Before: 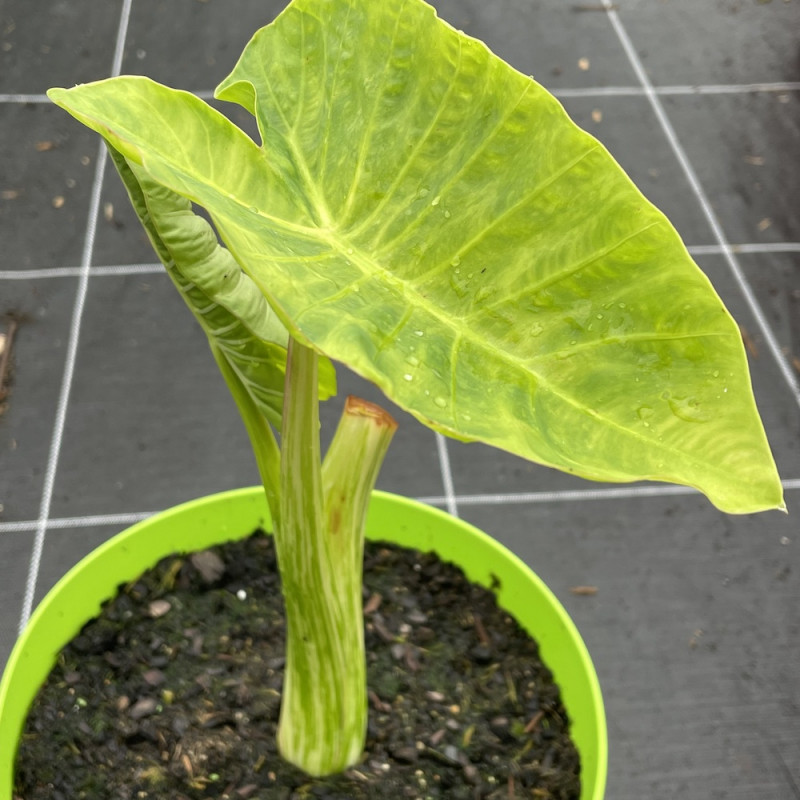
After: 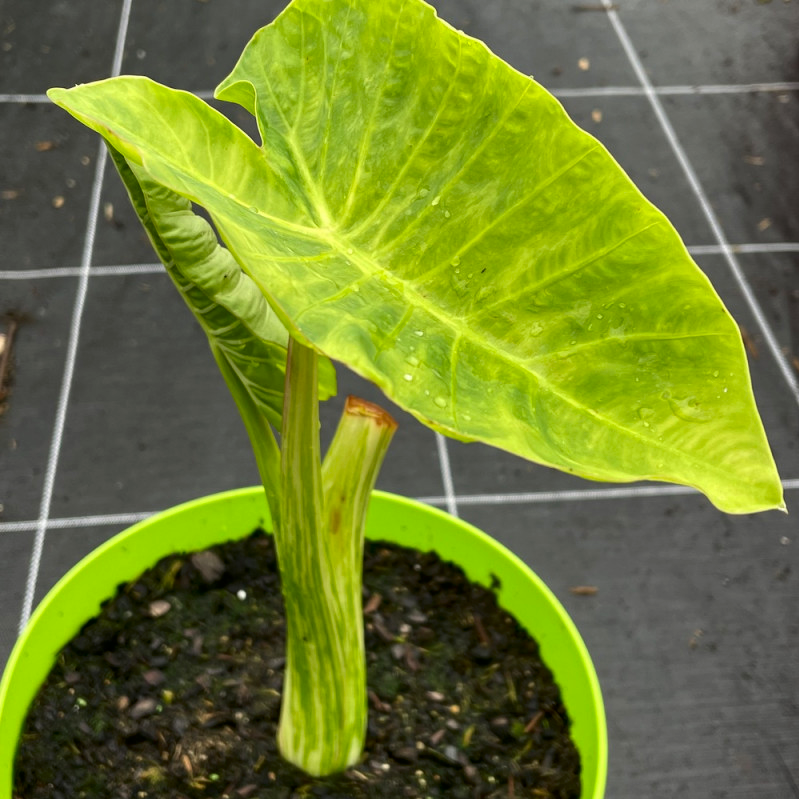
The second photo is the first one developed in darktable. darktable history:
contrast brightness saturation: contrast 0.12, brightness -0.12, saturation 0.2
